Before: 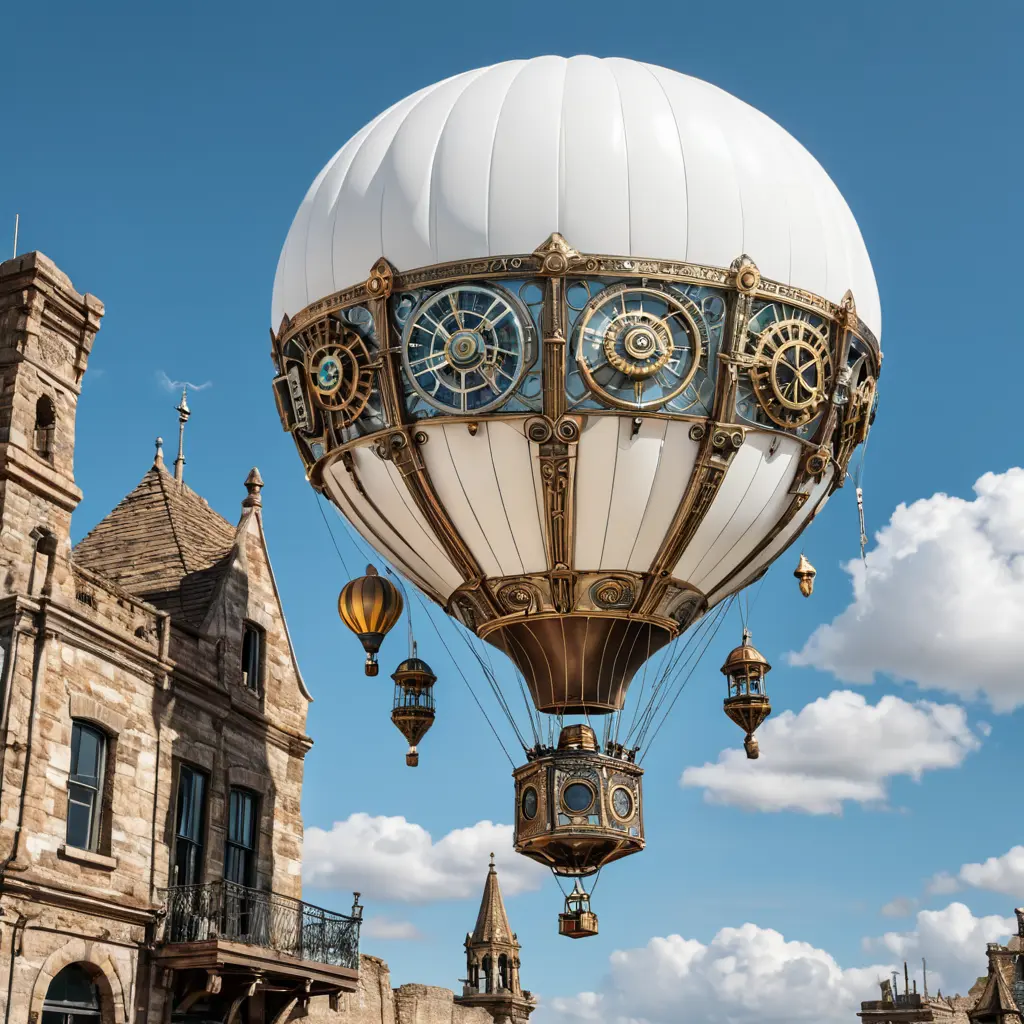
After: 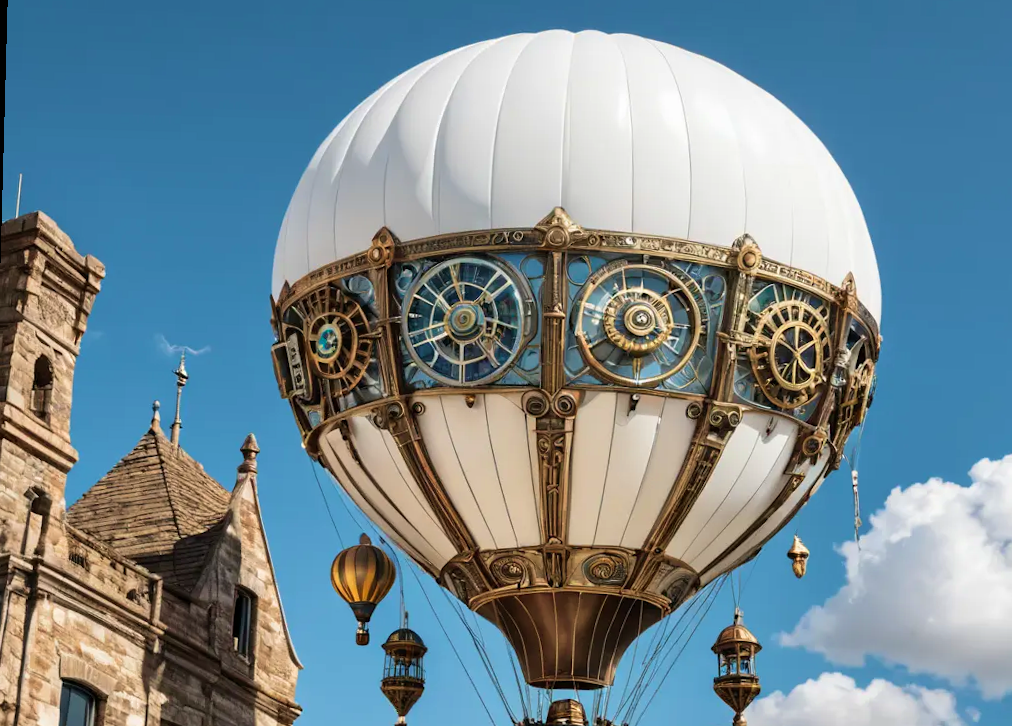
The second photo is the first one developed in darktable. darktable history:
velvia: on, module defaults
crop: bottom 24.967%
rotate and perspective: rotation 1.57°, crop left 0.018, crop right 0.982, crop top 0.039, crop bottom 0.961
rgb levels: preserve colors max RGB
